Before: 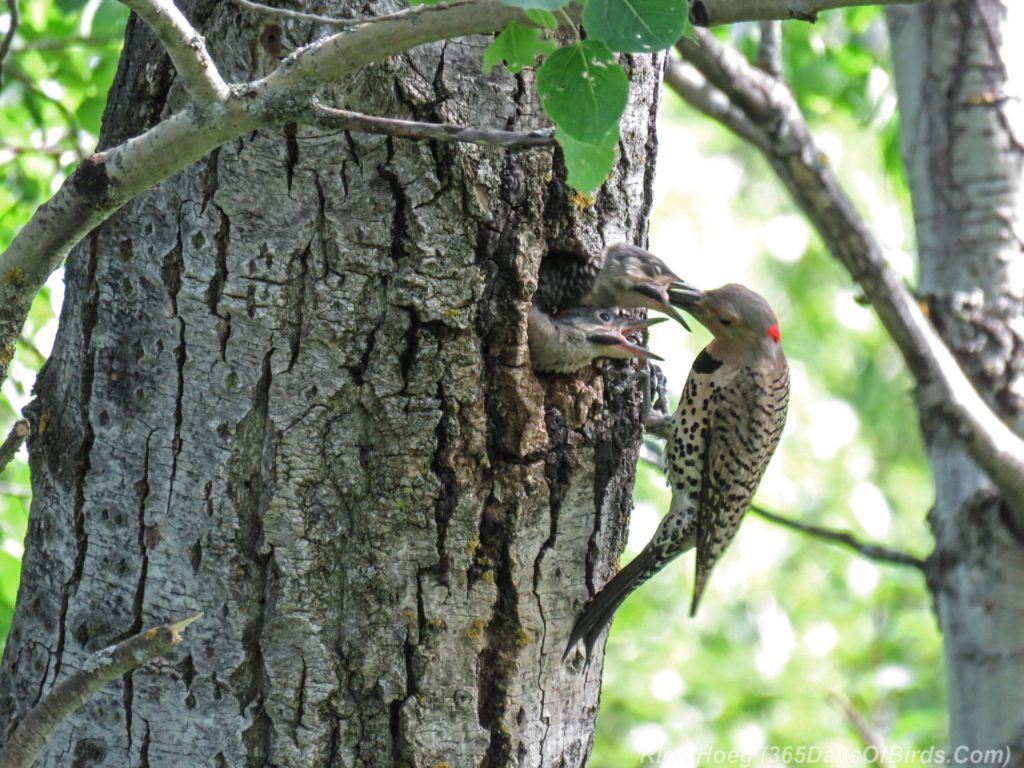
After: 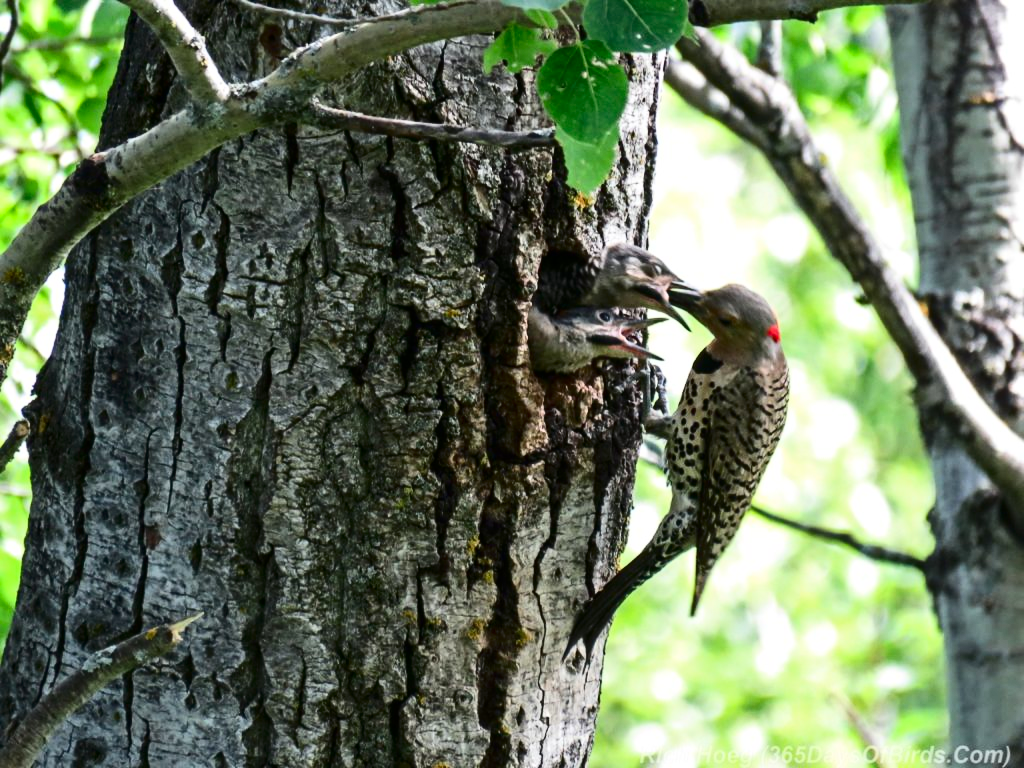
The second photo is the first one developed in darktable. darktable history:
contrast brightness saturation: contrast 0.316, brightness -0.083, saturation 0.168
